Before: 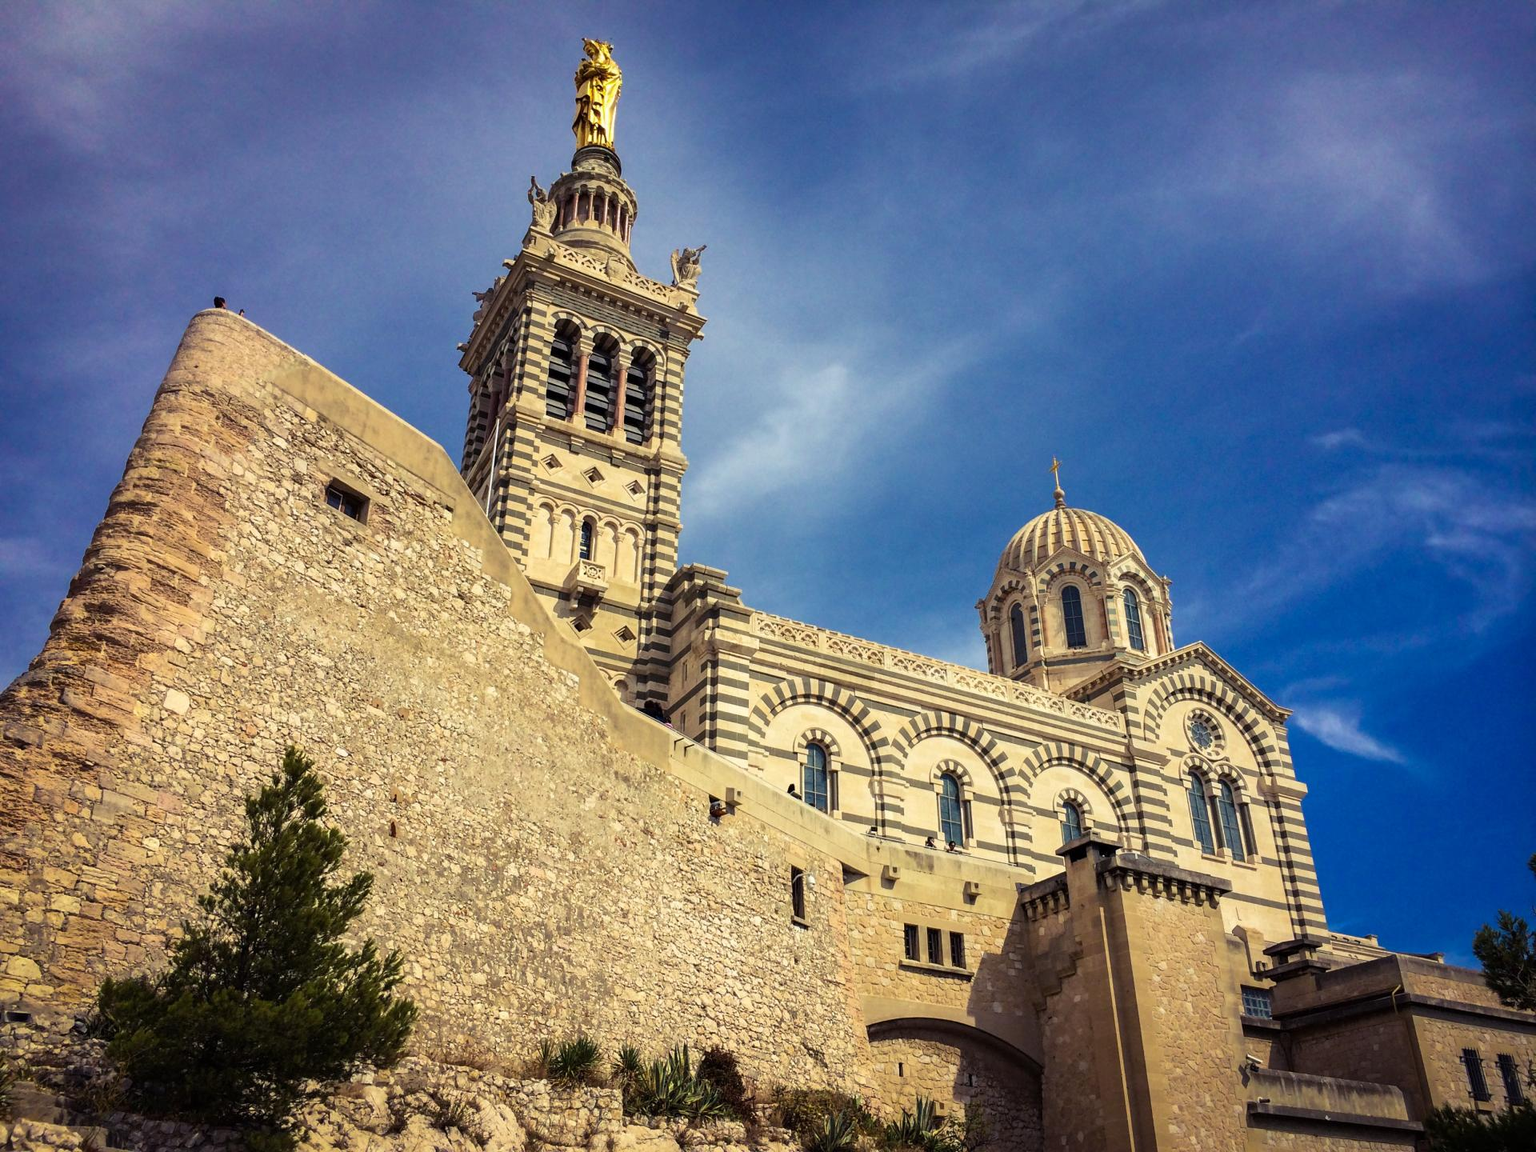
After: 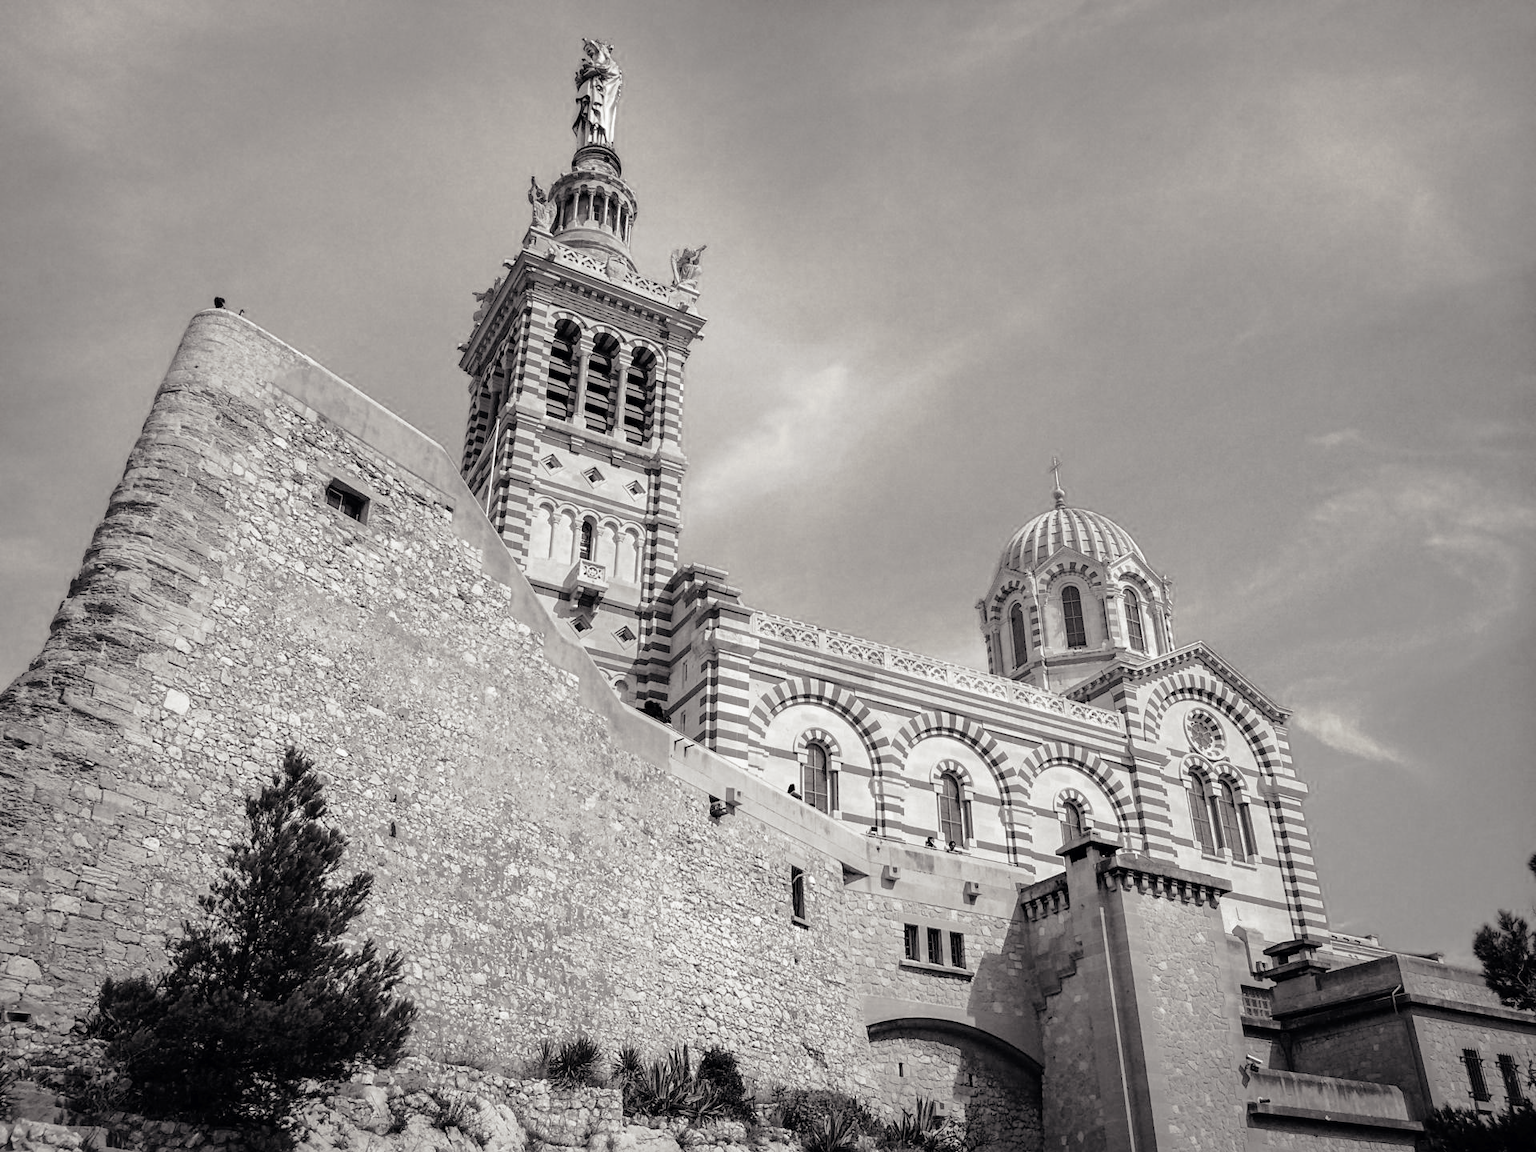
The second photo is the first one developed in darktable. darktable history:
tone curve: curves: ch0 [(0, 0) (0.003, 0.007) (0.011, 0.011) (0.025, 0.021) (0.044, 0.04) (0.069, 0.07) (0.1, 0.129) (0.136, 0.187) (0.177, 0.254) (0.224, 0.325) (0.277, 0.398) (0.335, 0.461) (0.399, 0.513) (0.468, 0.571) (0.543, 0.624) (0.623, 0.69) (0.709, 0.777) (0.801, 0.86) (0.898, 0.953) (1, 1)], preserve colors none
color look up table: target L [83.12, 88.47, 100.33, 82.76, 75.52, 61.6, 68.22, 44.65, 38.57, 36.99, 23.39, 12.23, 200.9, 103.21, 80.7, 66.95, 66.22, 46.9, 58.07, 50.12, 64.34, 65.85, 52.72, 37.99, 26.21, 4.686, 100.33, 82.05, 84.55, 89.57, 77.34, 90.24, 88.1, 69.23, 82.43, 50.55, 46.9, 59.5, 65.11, 31.68, 27.92, 40.29, 89.57, 85.35, 70.31, 71.07, 51.1, 81.35, 52.15], target a [0.171, 0.049, -0.516, 0.179, 0.363, 1.255, 0.955, 2.412, 2.106, 2.137, 0.86, 1.015, 0, 0, 0.104, 0.624, 0.808, 2.301, 2.342, 2.274, 0.814, 0.809, 2.797, 2.586, 1.481, 0.276, -0.516, 0.188, 0.222, 0.406, 0.4, 0.429, 0.085, 0.662, 0.312, 2.568, 2.301, 1.482, 0.947, 1.584, 2.035, 1.915, 0.406, 0.345, 0.513, 0.281, 2.291, 0.337, 2.732], target b [2.249, 1.572, 9.898, 2.252, 3.627, 3.178, 2.149, 1.706, 0.9, 2.08, 0.306, -0.091, -0.001, -0.002, 1.954, 3.108, 3.154, 2.004, 3.172, 1.936, 3.173, 3.158, 2.355, 1.042, 0.538, -1.072, 9.898, 2.141, 1.711, 1.252, 2.918, 1.187, 1.664, 3.258, 1.755, 2.486, 2.004, 2.969, 2.64, 0.647, 0.221, 1.416, 1.252, 1.288, 2.921, 3.586, 1.691, 1.447, 2.51], num patches 49
